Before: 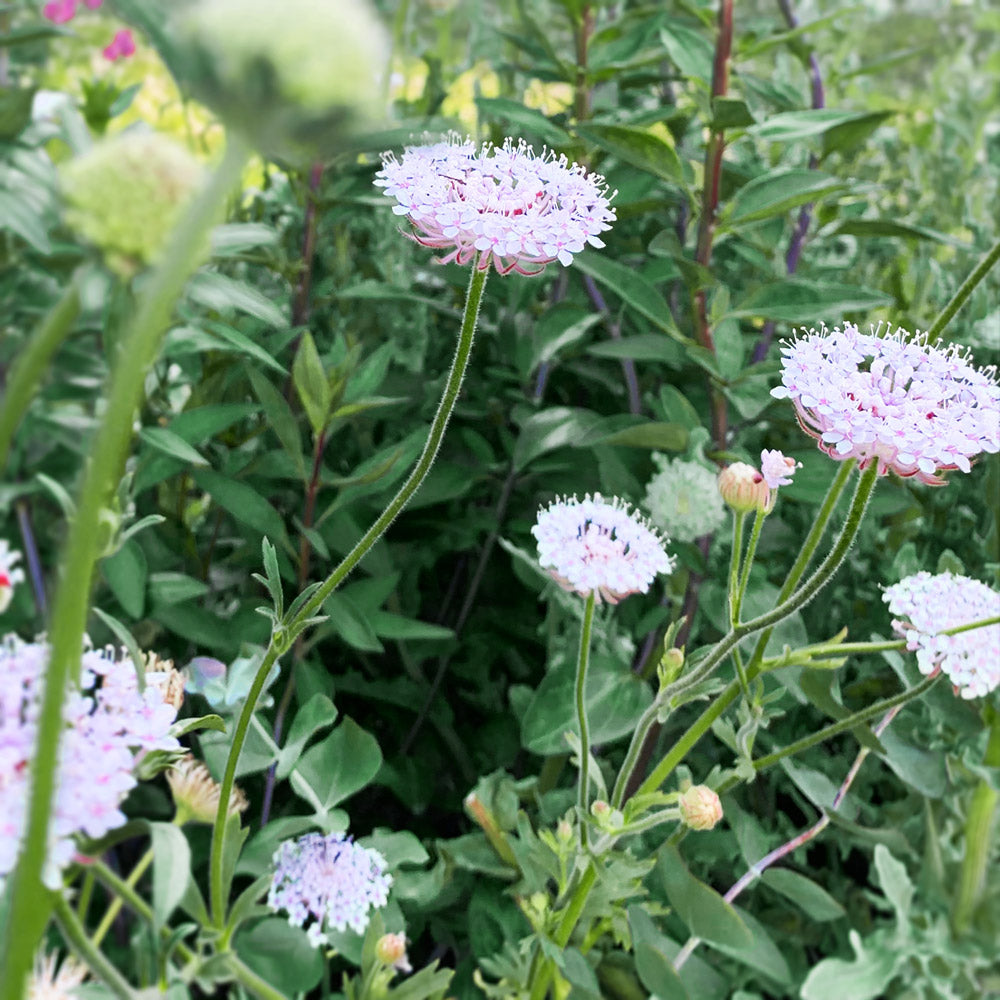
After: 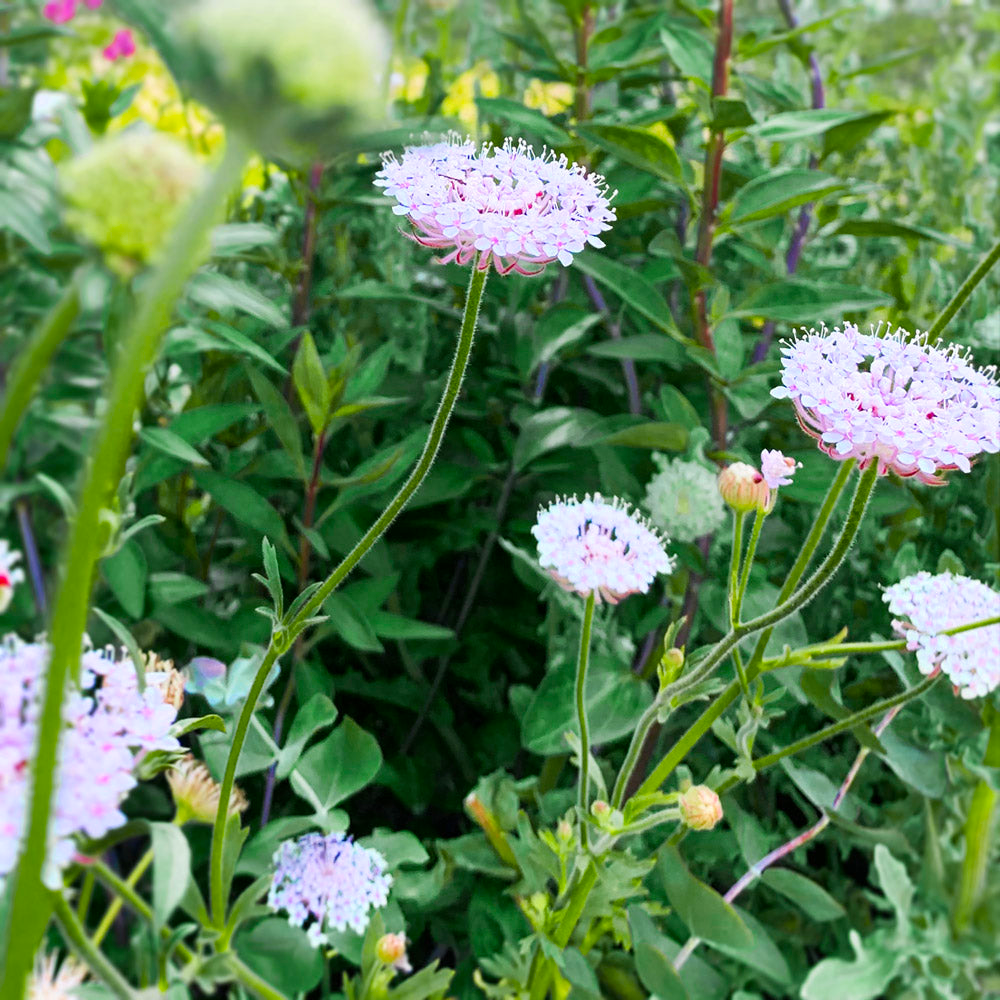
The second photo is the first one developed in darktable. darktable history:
color balance rgb: linear chroma grading › global chroma 14.565%, perceptual saturation grading › global saturation 15.148%, global vibrance 20%
